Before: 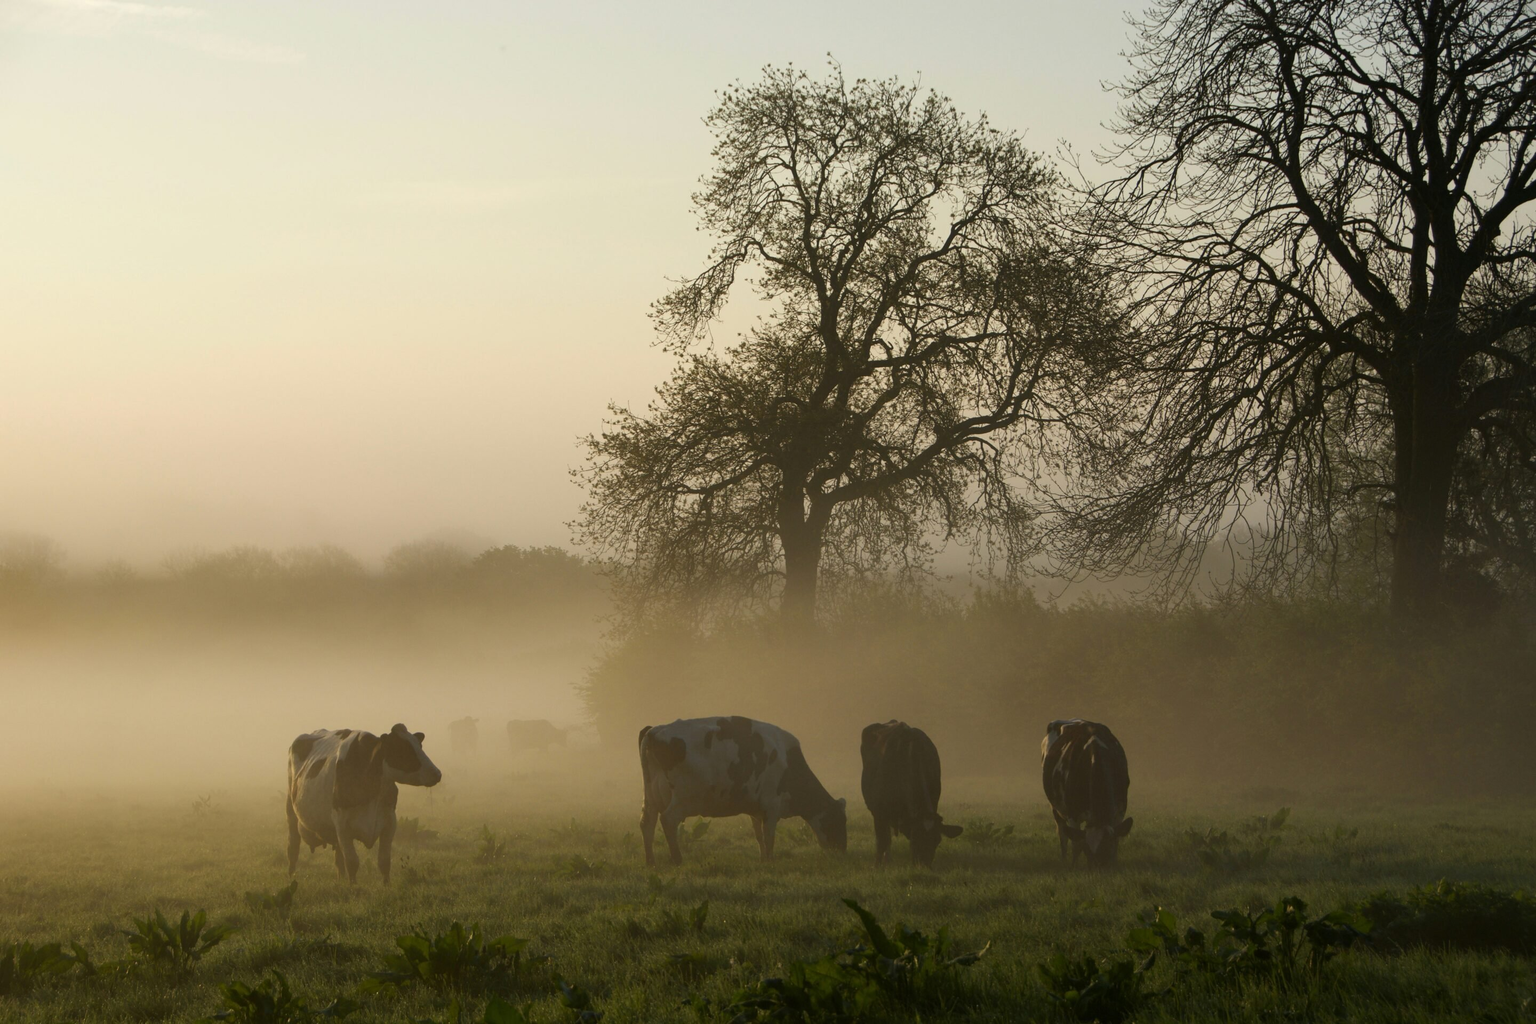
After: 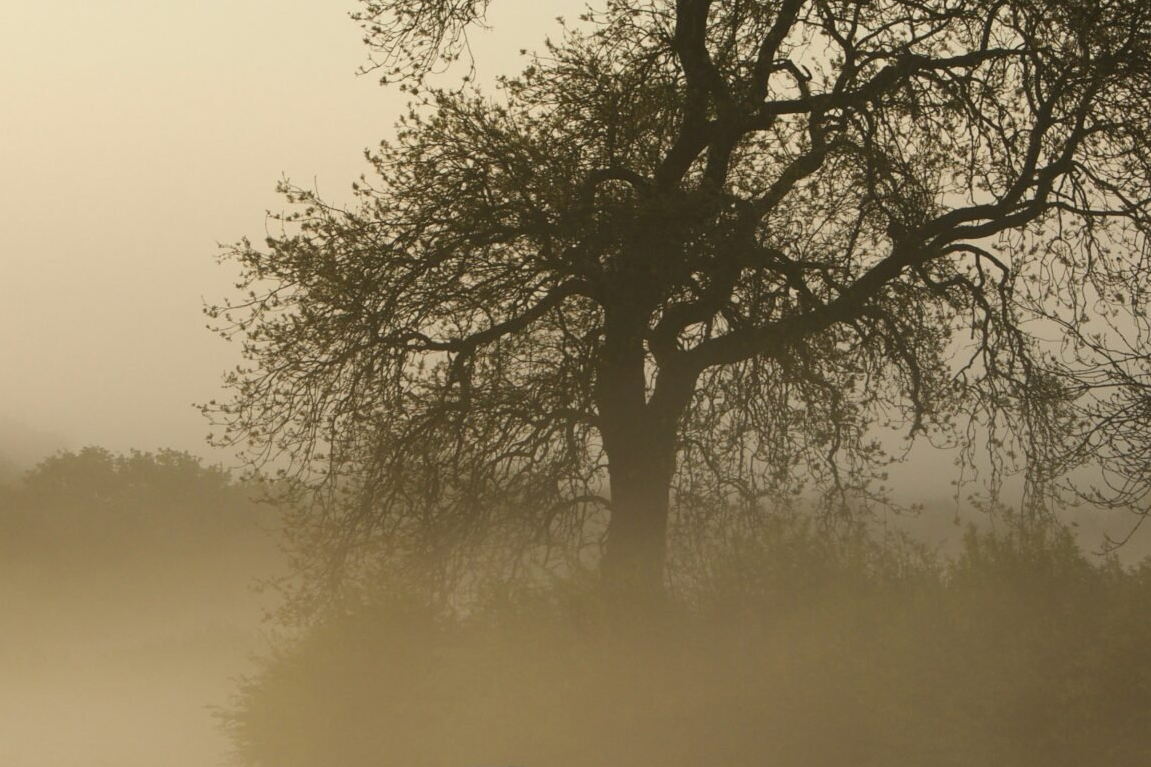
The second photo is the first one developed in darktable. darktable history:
rotate and perspective: automatic cropping off
crop: left 30%, top 30%, right 30%, bottom 30%
